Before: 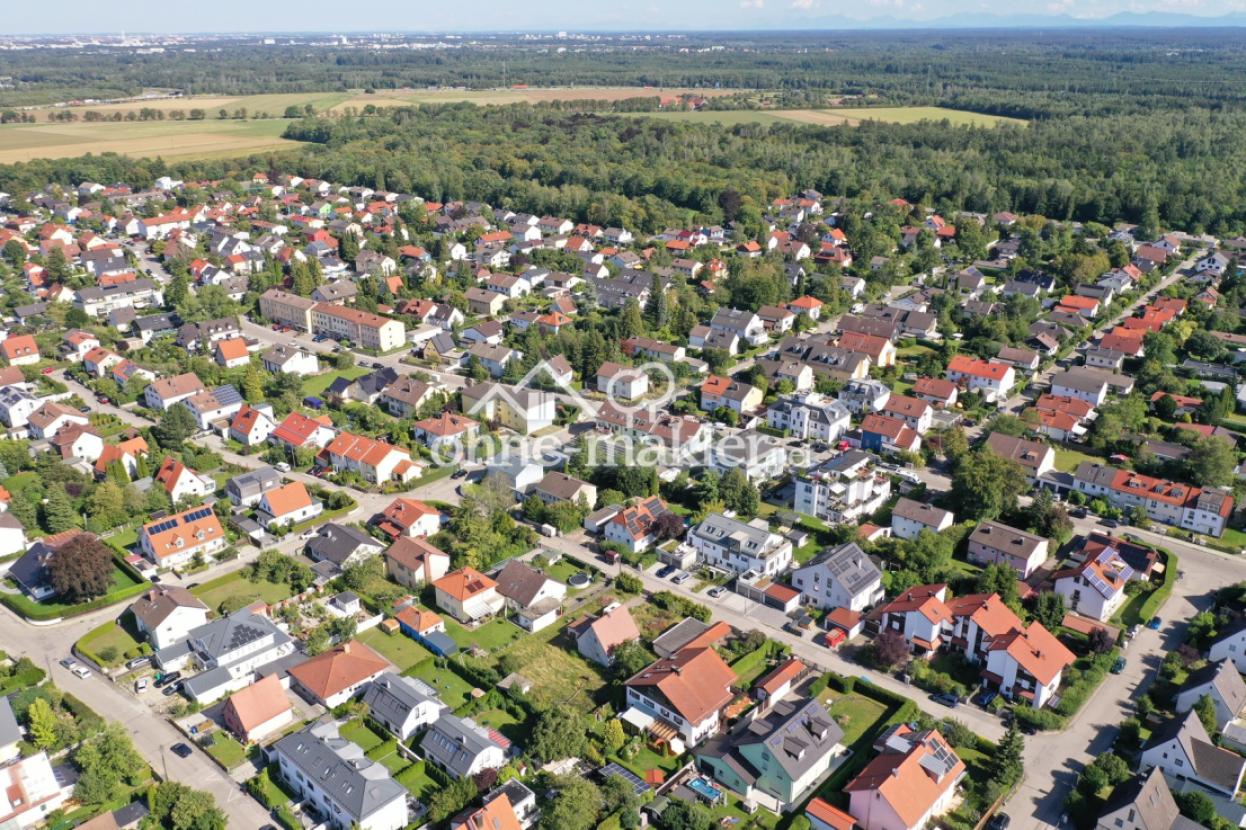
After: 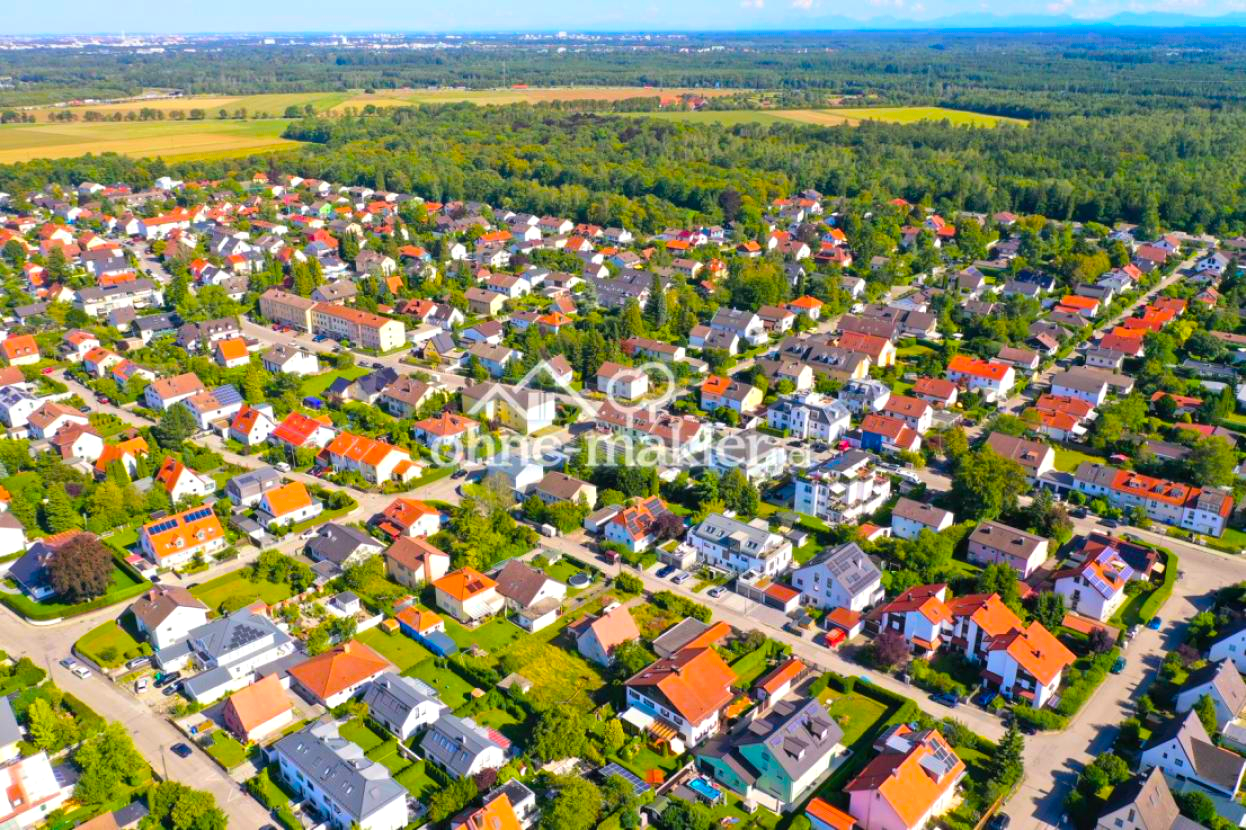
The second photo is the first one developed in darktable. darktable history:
exposure: exposure 0.135 EV, compensate exposure bias true, compensate highlight preservation false
color balance rgb: linear chroma grading › shadows 17.793%, linear chroma grading › highlights 61.394%, linear chroma grading › global chroma 49.694%, perceptual saturation grading › global saturation 0.665%, global vibrance 20%
